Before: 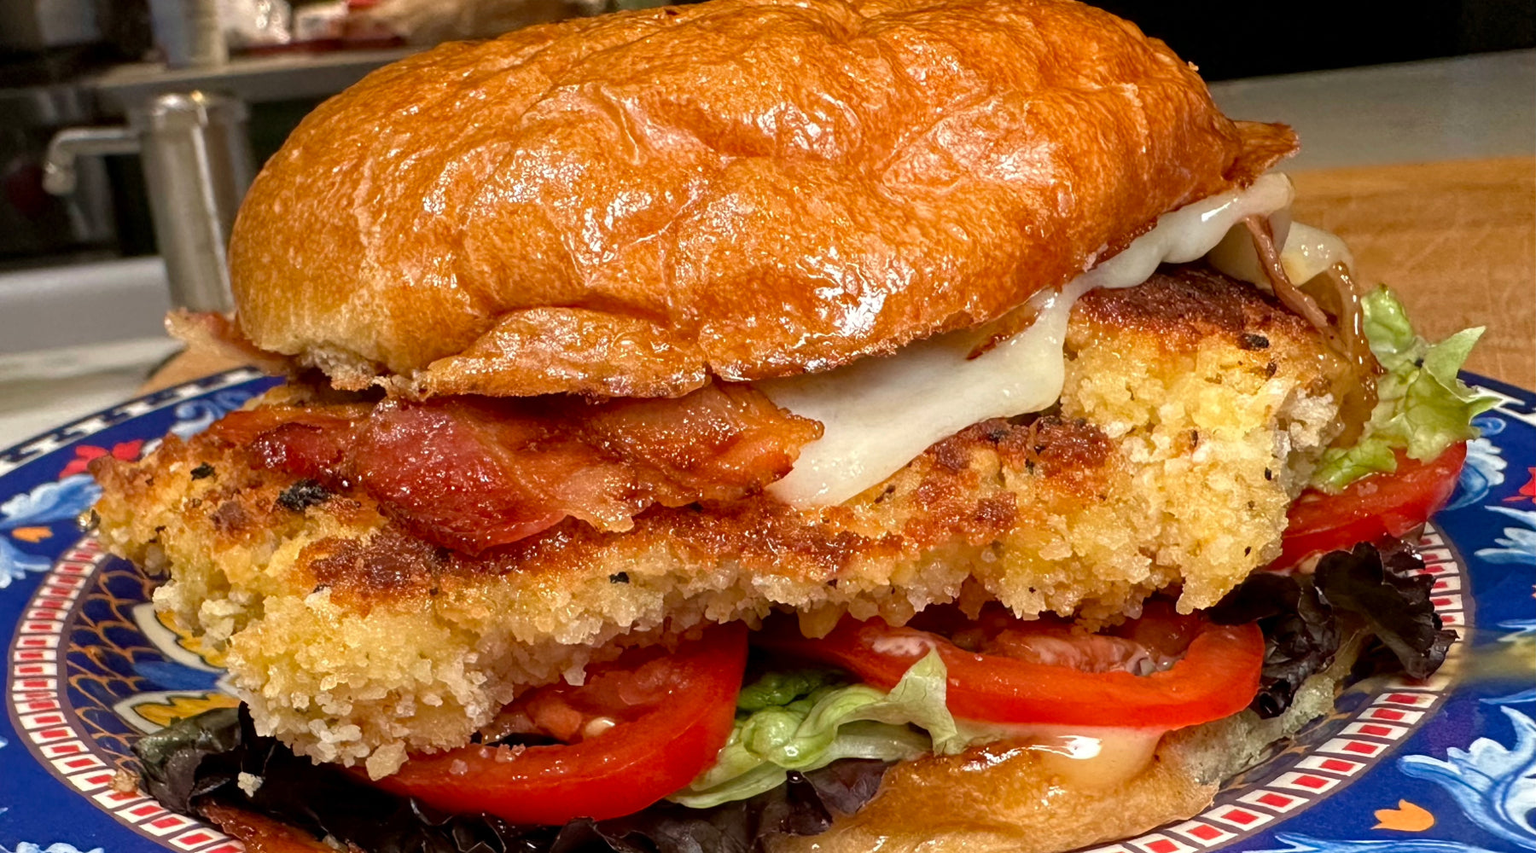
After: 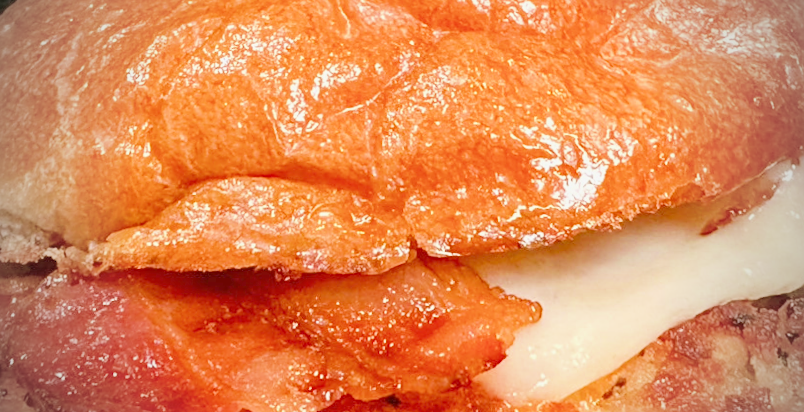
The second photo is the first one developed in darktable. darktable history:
crop: left 15.306%, top 9.065%, right 30.789%, bottom 48.638%
color zones: curves: ch0 [(0.068, 0.464) (0.25, 0.5) (0.48, 0.508) (0.75, 0.536) (0.886, 0.476) (0.967, 0.456)]; ch1 [(0.066, 0.456) (0.25, 0.5) (0.616, 0.508) (0.746, 0.56) (0.934, 0.444)]
filmic rgb: middle gray luminance 3.44%, black relative exposure -5.92 EV, white relative exposure 6.33 EV, threshold 6 EV, dynamic range scaling 22.4%, target black luminance 0%, hardness 2.33, latitude 45.85%, contrast 0.78, highlights saturation mix 100%, shadows ↔ highlights balance 0.033%, add noise in highlights 0, preserve chrominance max RGB, color science v3 (2019), use custom middle-gray values true, iterations of high-quality reconstruction 0, contrast in highlights soft, enable highlight reconstruction true
sharpen: radius 1.864, amount 0.398, threshold 1.271
rotate and perspective: rotation 0.72°, lens shift (vertical) -0.352, lens shift (horizontal) -0.051, crop left 0.152, crop right 0.859, crop top 0.019, crop bottom 0.964
vignetting: fall-off start 67.15%, brightness -0.442, saturation -0.691, width/height ratio 1.011, unbound false
